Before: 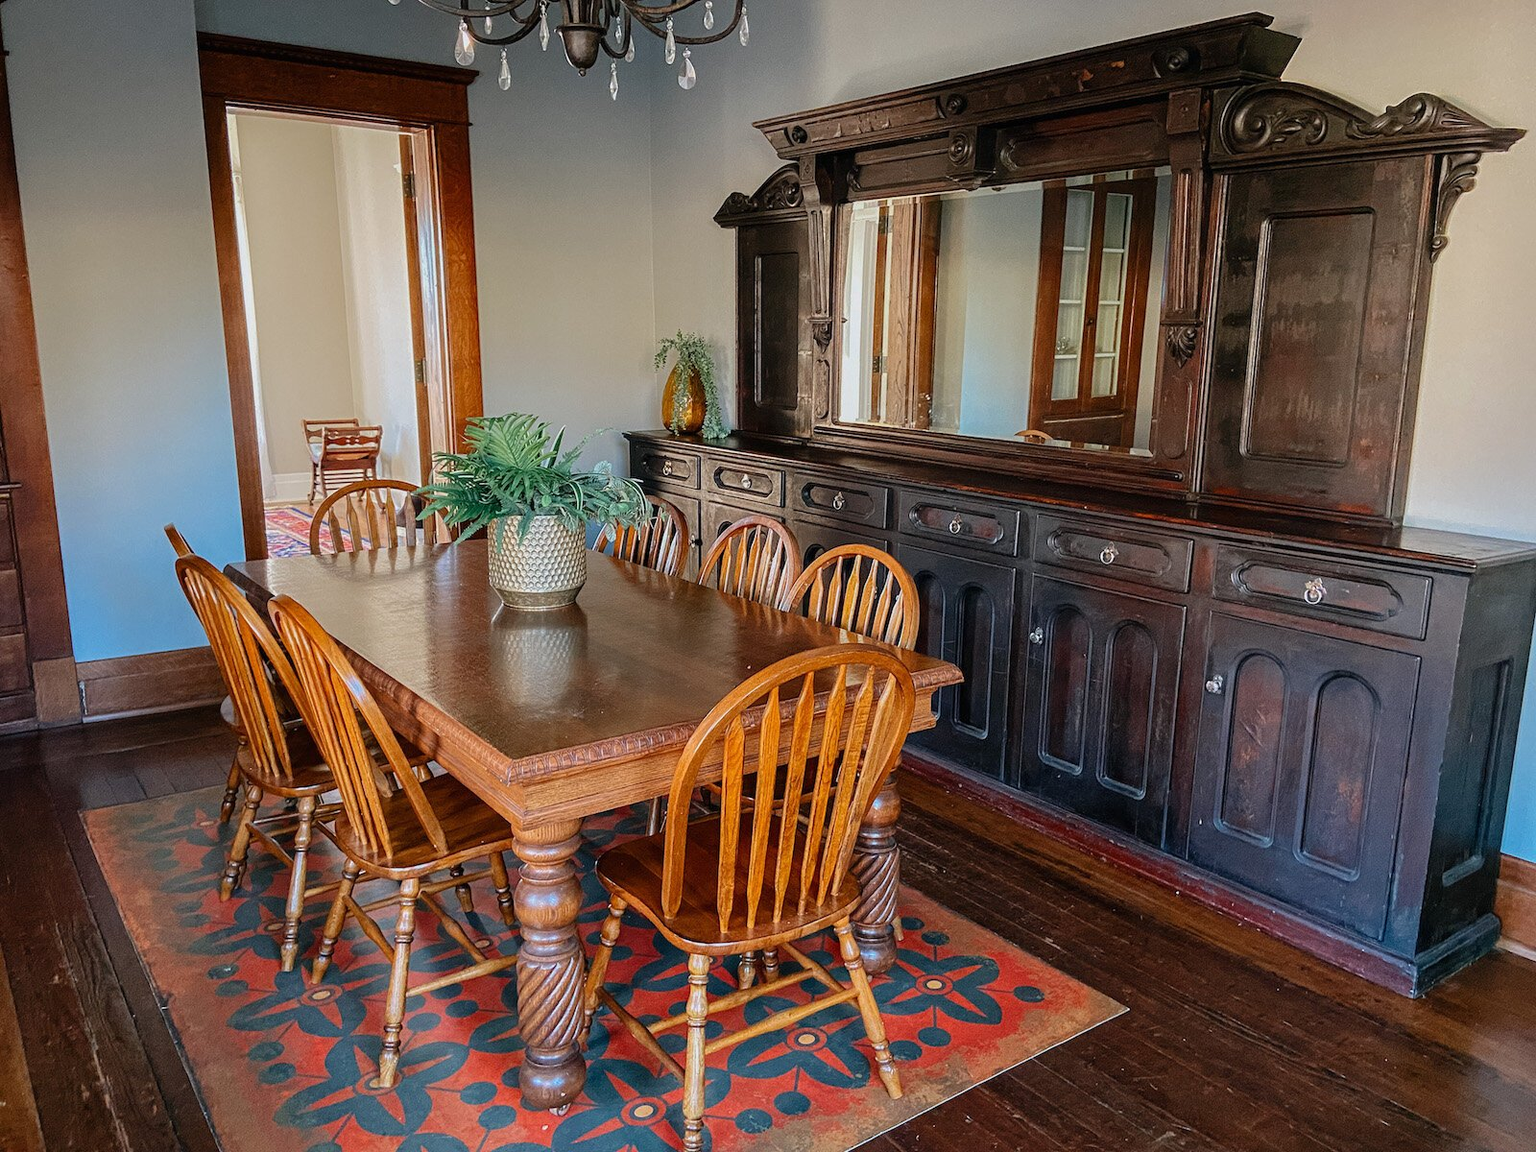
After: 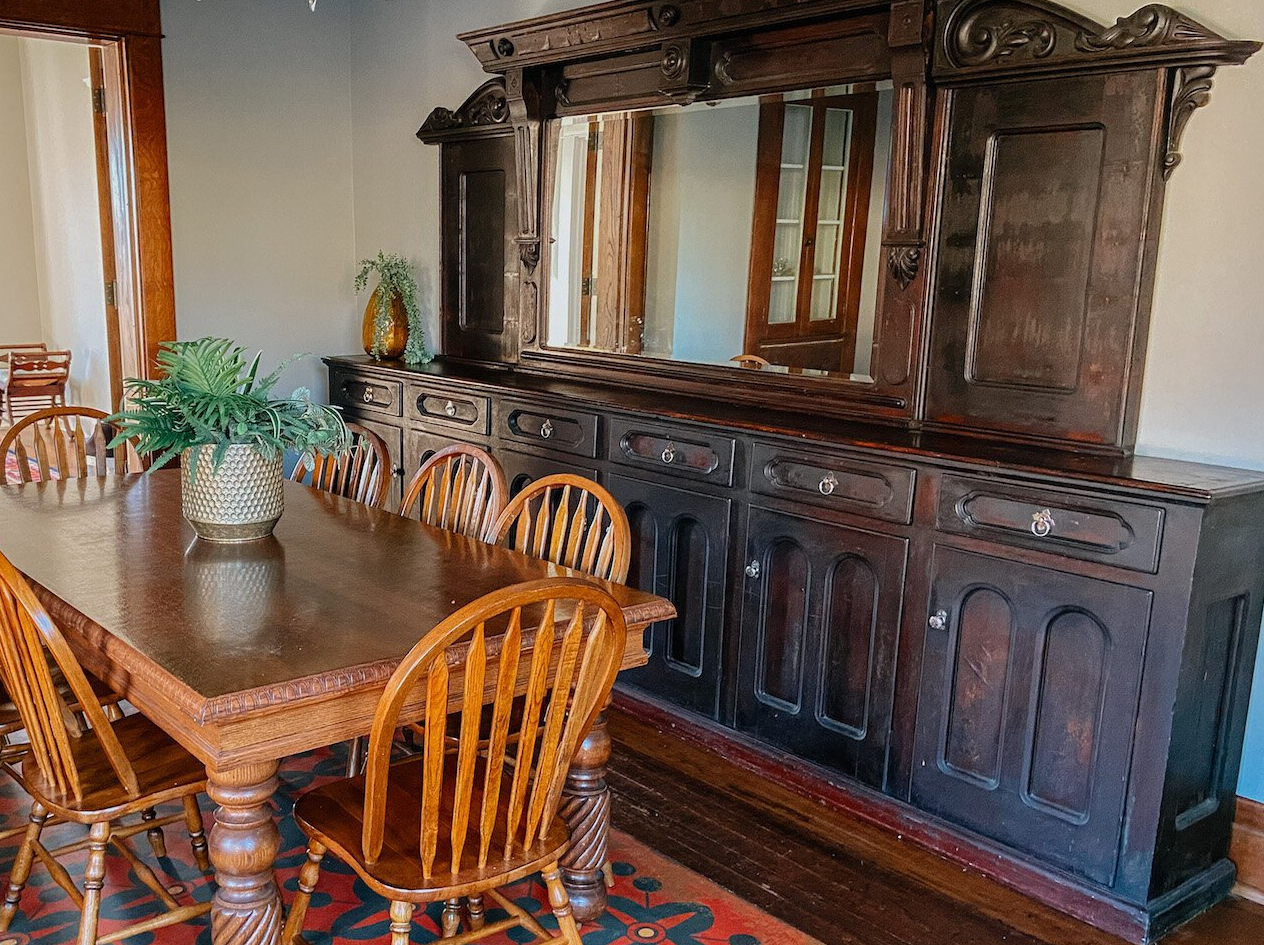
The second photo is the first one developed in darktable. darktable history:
crop and rotate: left 20.496%, top 7.77%, right 0.448%, bottom 13.452%
